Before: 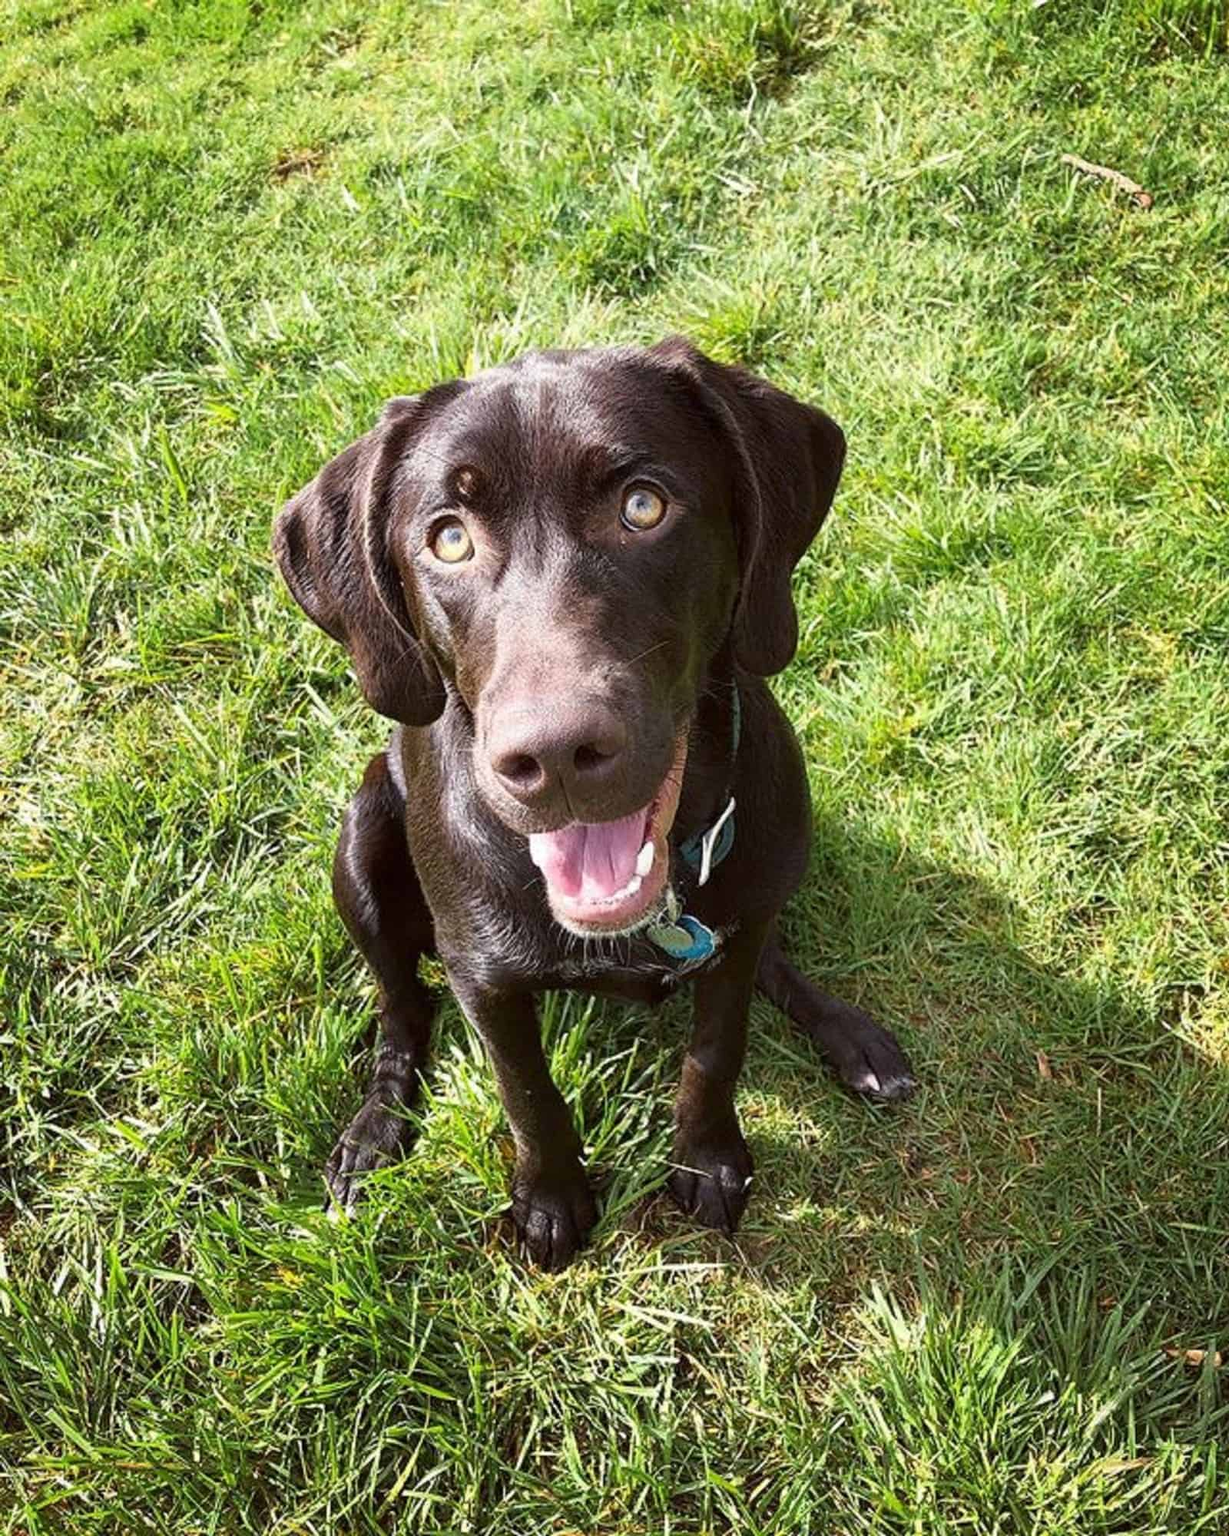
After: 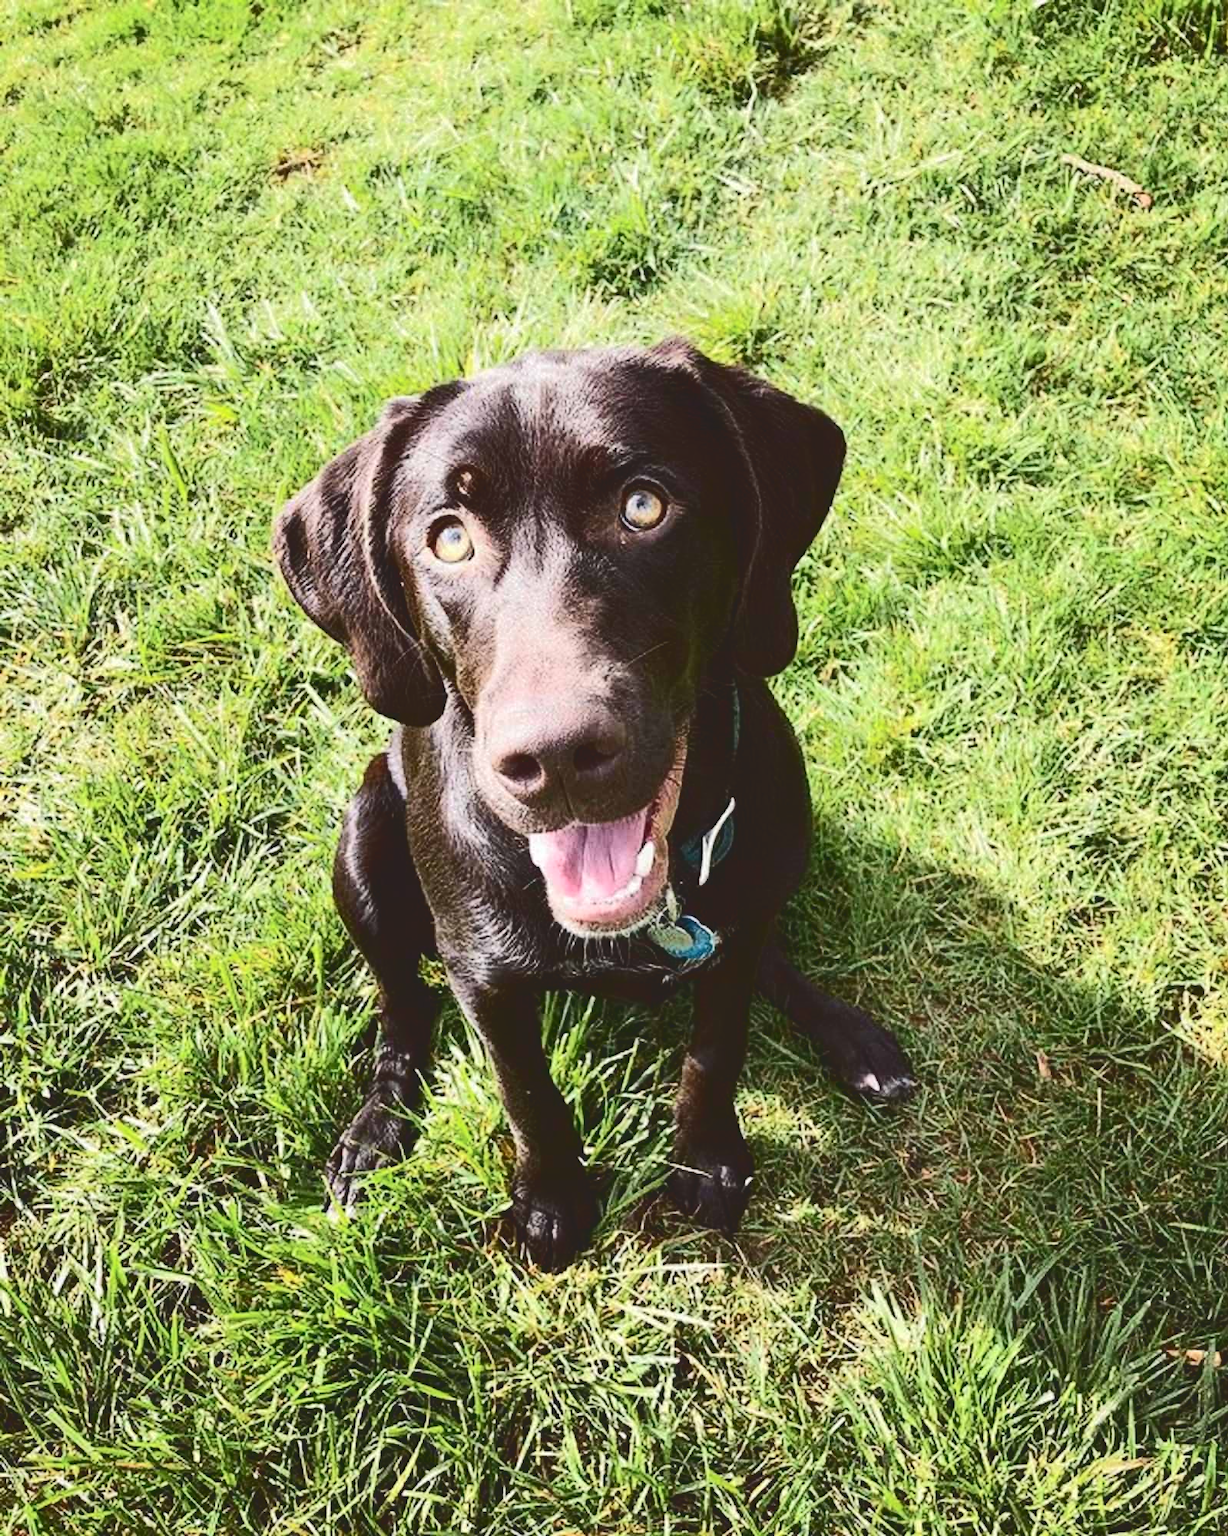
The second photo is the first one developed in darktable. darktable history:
tone curve: curves: ch0 [(0, 0) (0.003, 0.13) (0.011, 0.13) (0.025, 0.134) (0.044, 0.136) (0.069, 0.139) (0.1, 0.144) (0.136, 0.151) (0.177, 0.171) (0.224, 0.2) (0.277, 0.247) (0.335, 0.318) (0.399, 0.412) (0.468, 0.536) (0.543, 0.659) (0.623, 0.746) (0.709, 0.812) (0.801, 0.871) (0.898, 0.915) (1, 1)], color space Lab, independent channels, preserve colors none
